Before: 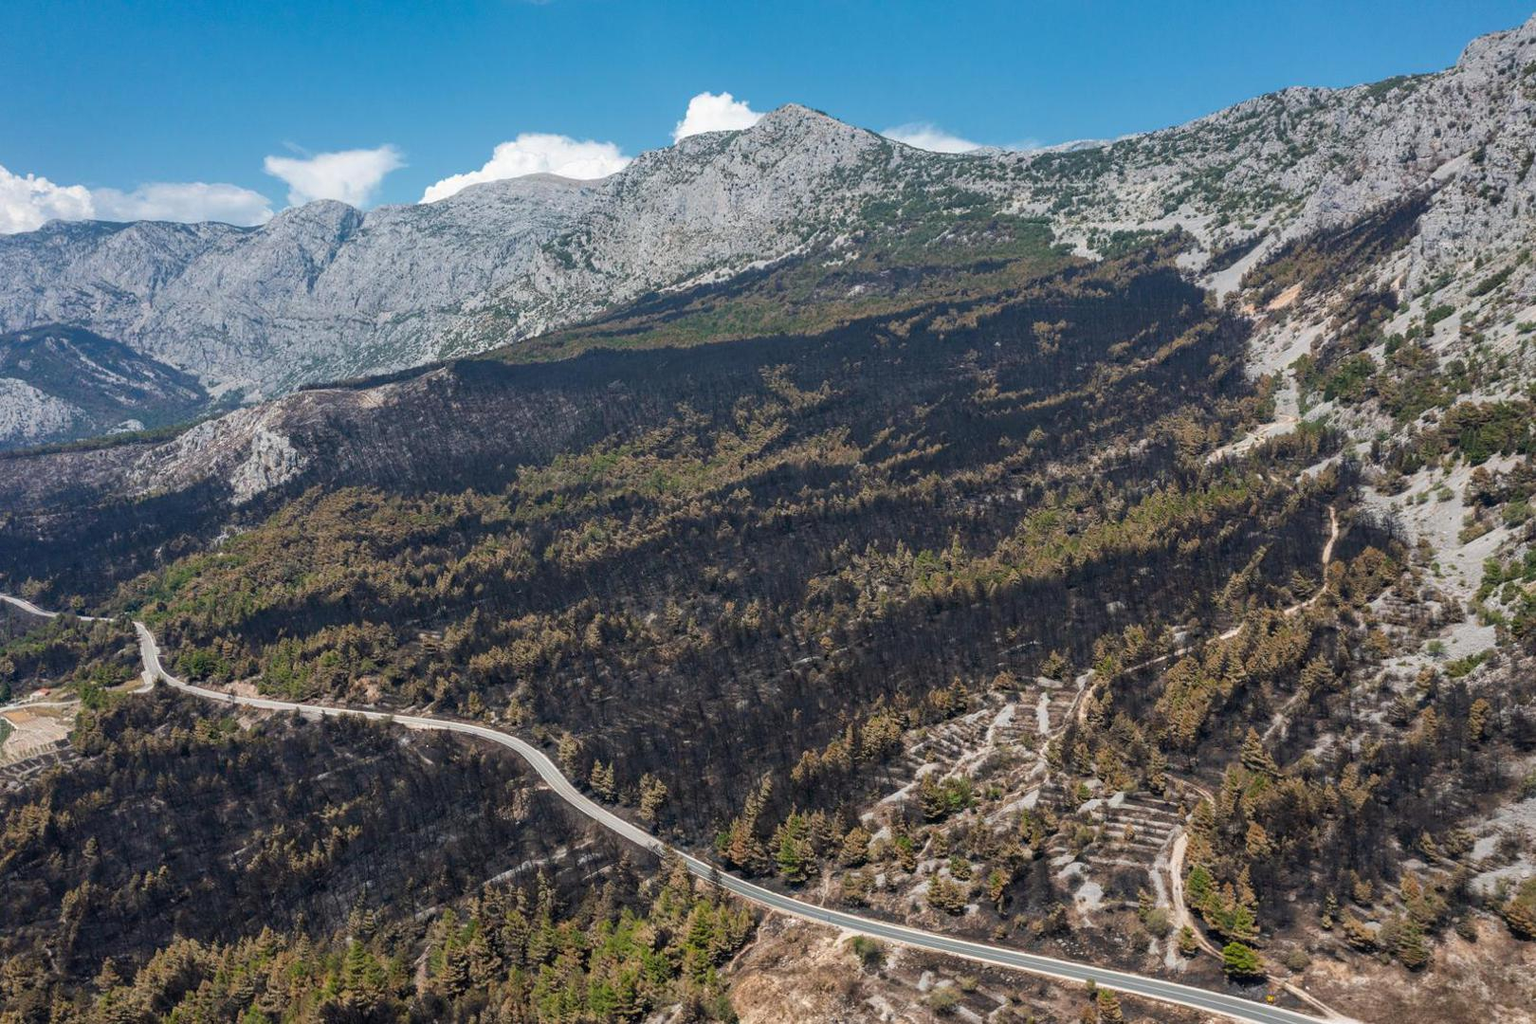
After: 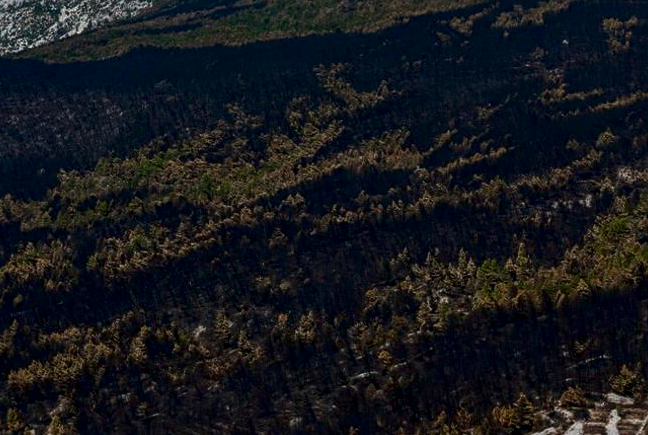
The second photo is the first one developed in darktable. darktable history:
crop: left 30.099%, top 29.754%, right 29.864%, bottom 29.928%
contrast brightness saturation: brightness -0.533
sharpen: amount 0.204
local contrast: highlights 27%, detail 130%
